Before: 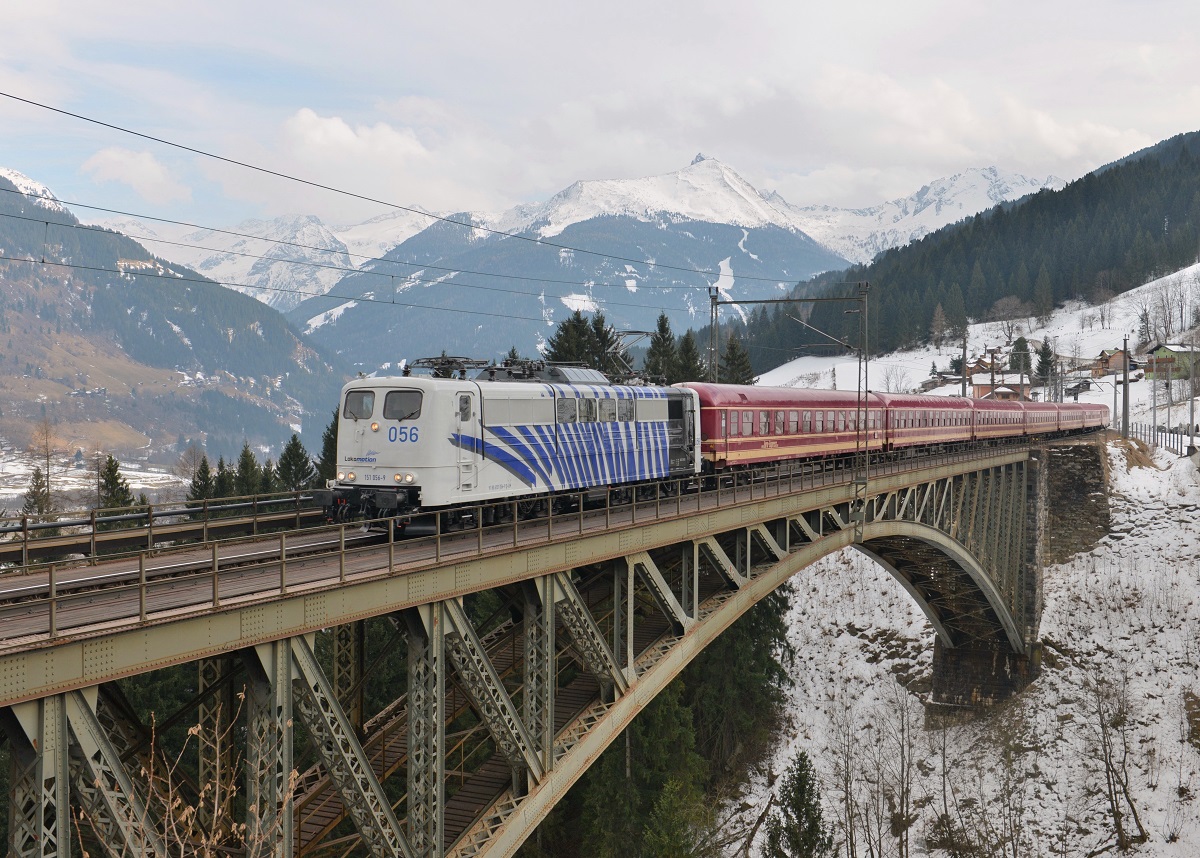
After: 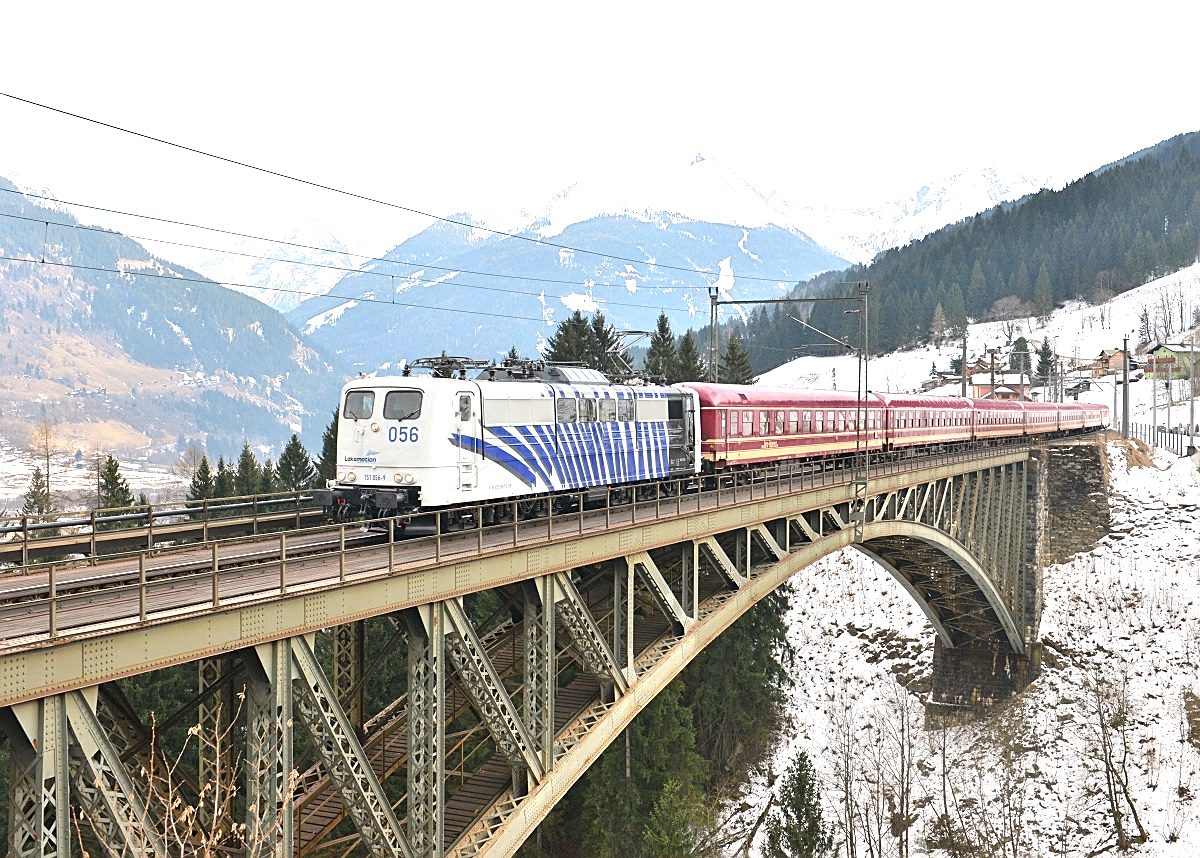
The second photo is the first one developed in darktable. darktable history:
exposure: black level correction 0, exposure 1.2 EV, compensate exposure bias true, compensate highlight preservation false
sharpen: on, module defaults
